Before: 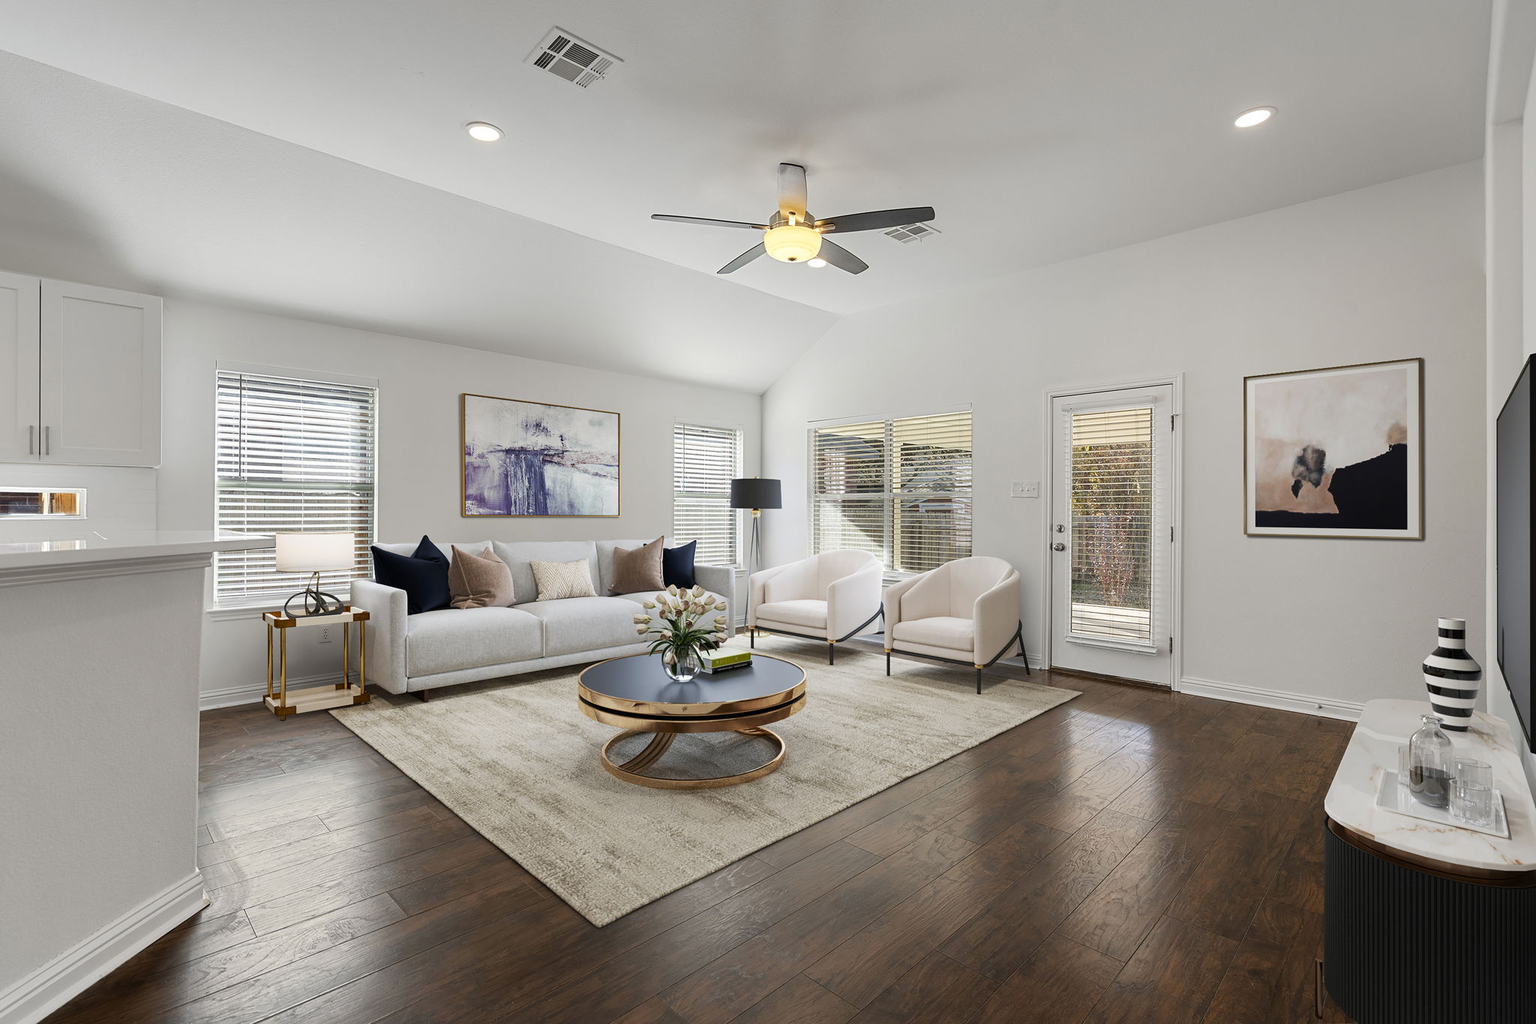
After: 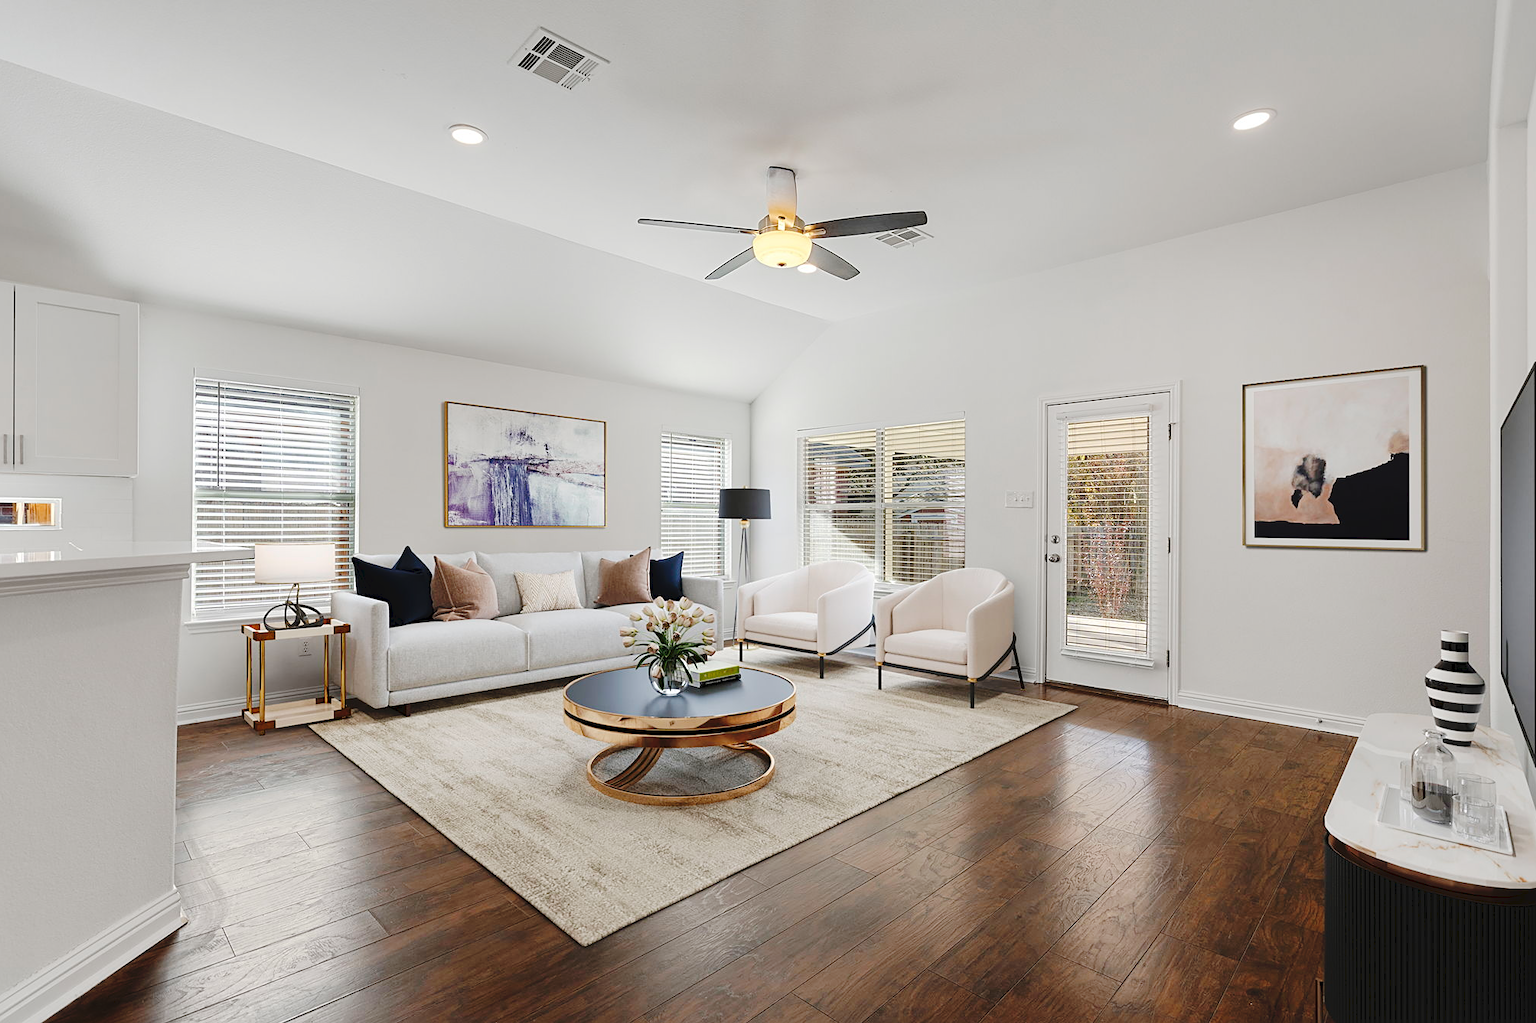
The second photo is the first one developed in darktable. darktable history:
crop: left 1.711%, right 0.275%, bottom 2.04%
sharpen: amount 0.215
tone curve: curves: ch0 [(0, 0) (0.003, 0.047) (0.011, 0.051) (0.025, 0.061) (0.044, 0.075) (0.069, 0.09) (0.1, 0.102) (0.136, 0.125) (0.177, 0.173) (0.224, 0.226) (0.277, 0.303) (0.335, 0.388) (0.399, 0.469) (0.468, 0.545) (0.543, 0.623) (0.623, 0.695) (0.709, 0.766) (0.801, 0.832) (0.898, 0.905) (1, 1)], preserve colors none
